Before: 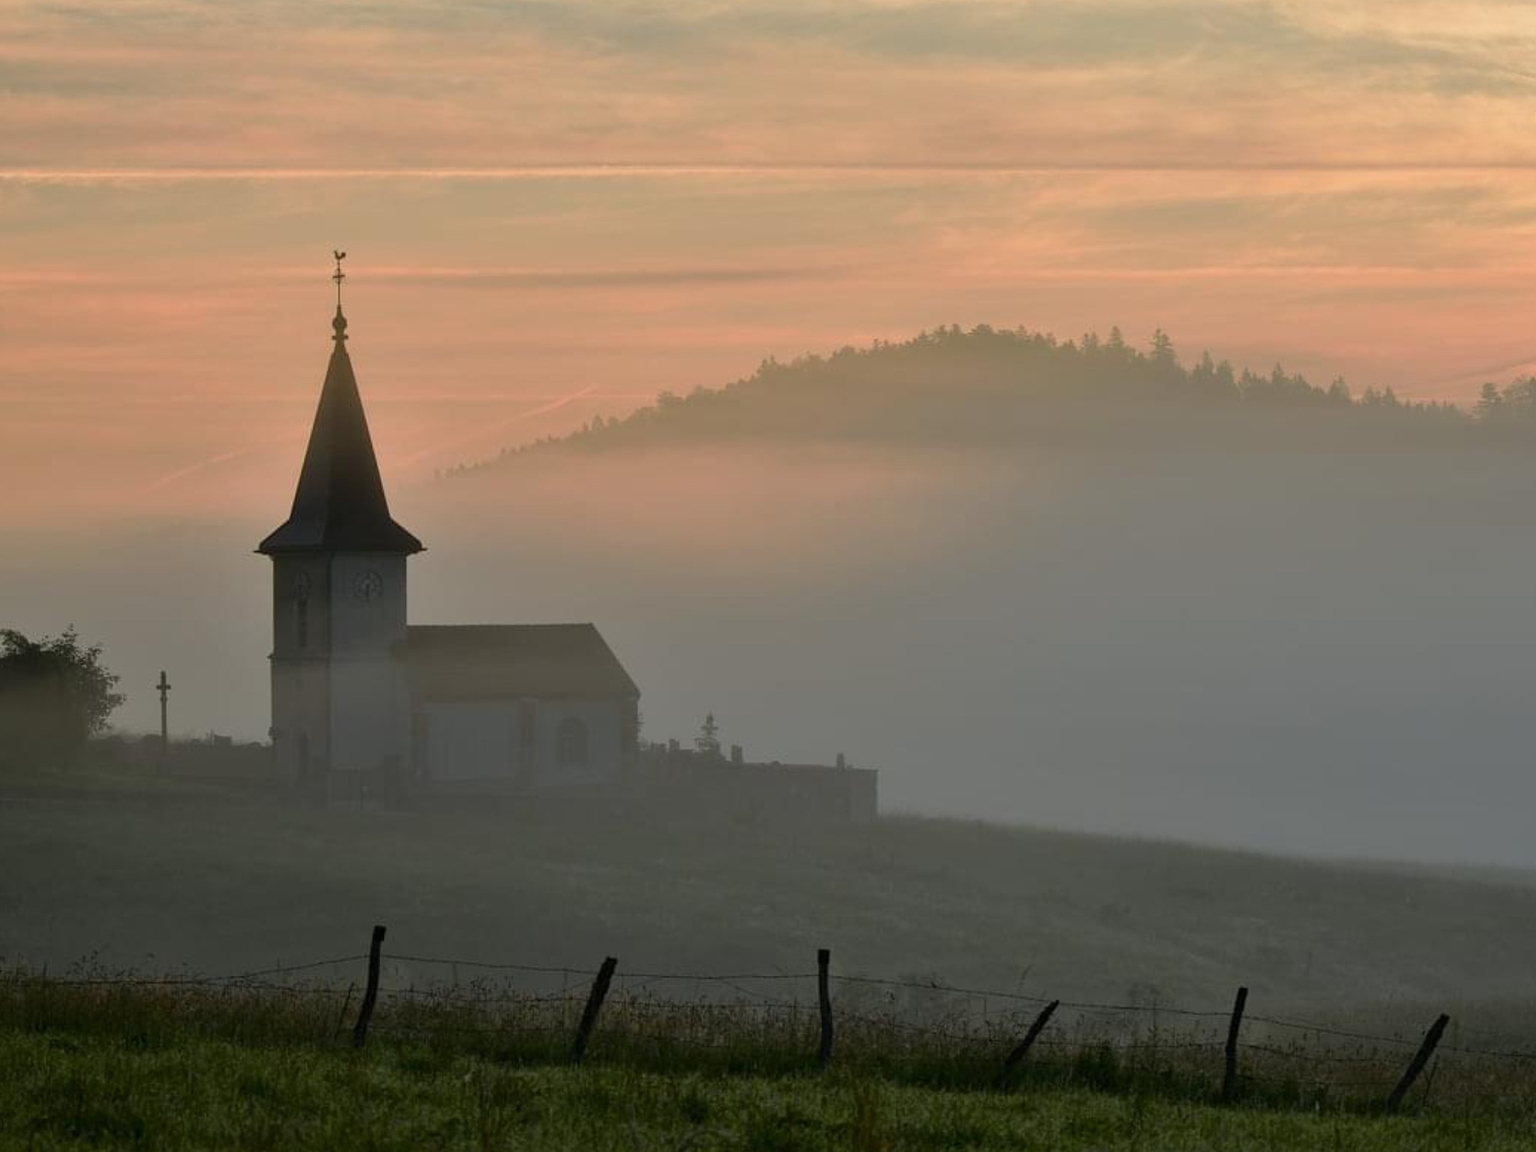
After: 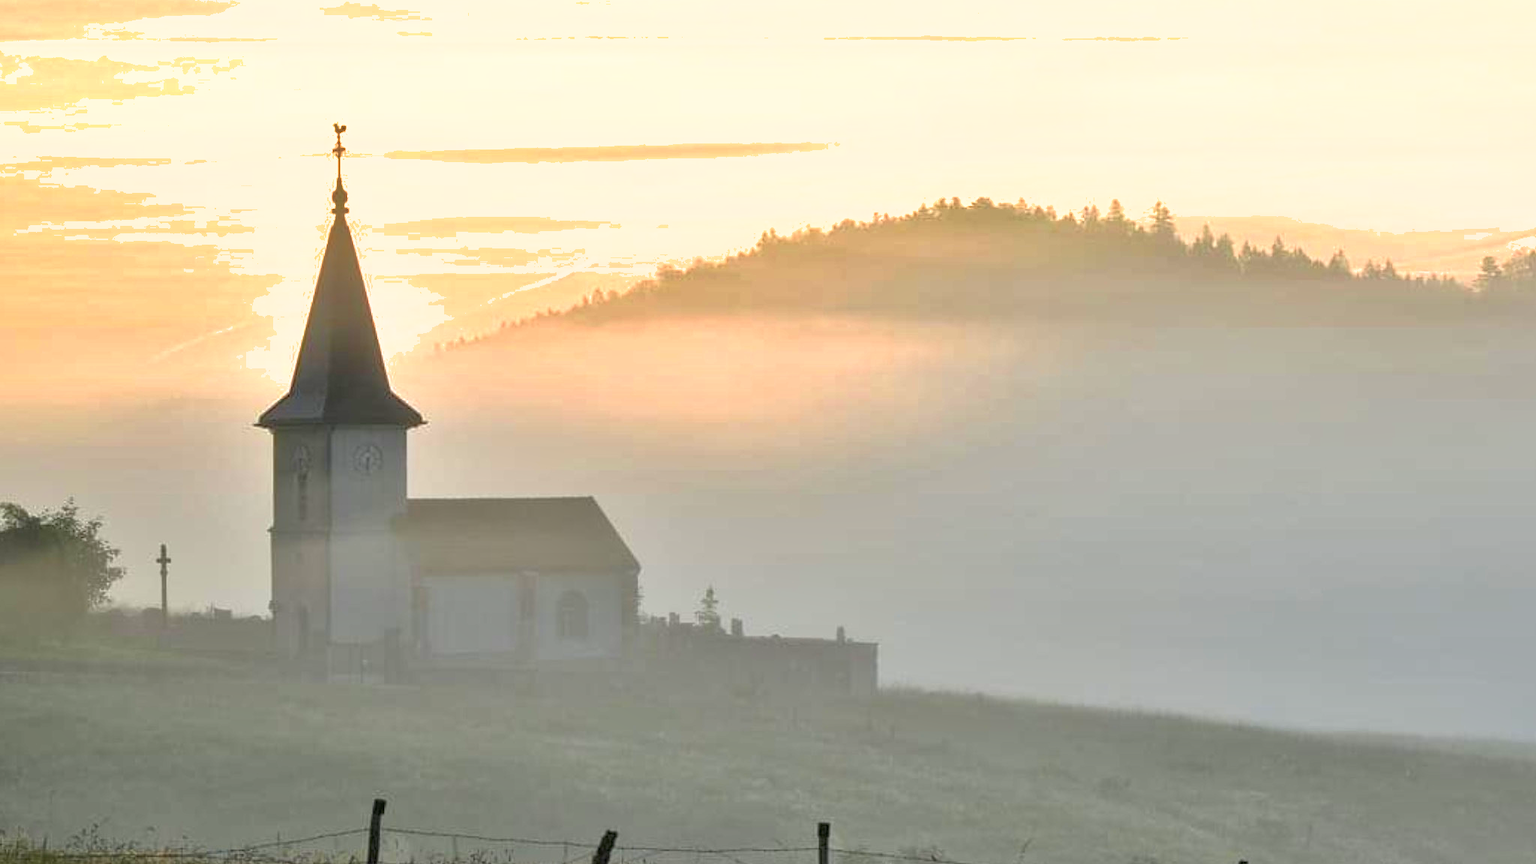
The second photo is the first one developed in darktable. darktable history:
crop: top 11.038%, bottom 13.962%
shadows and highlights: on, module defaults
tone equalizer: -8 EV 0.001 EV, -7 EV -0.004 EV, -6 EV 0.009 EV, -5 EV 0.032 EV, -4 EV 0.276 EV, -3 EV 0.644 EV, -2 EV 0.584 EV, -1 EV 0.187 EV, +0 EV 0.024 EV
exposure: black level correction 0, exposure 1.5 EV, compensate exposure bias true, compensate highlight preservation false
